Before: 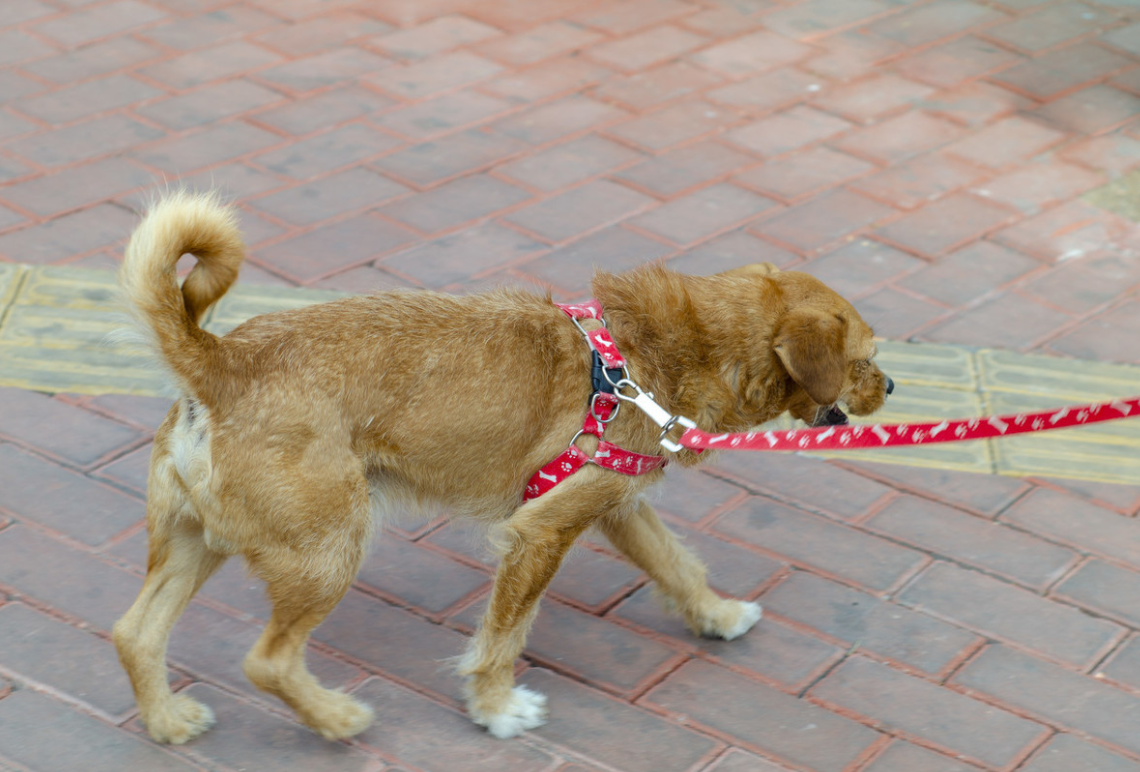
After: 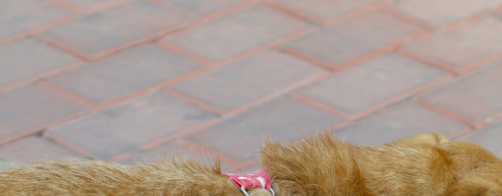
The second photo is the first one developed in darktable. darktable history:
crop: left 29.084%, top 16.872%, right 26.802%, bottom 57.623%
